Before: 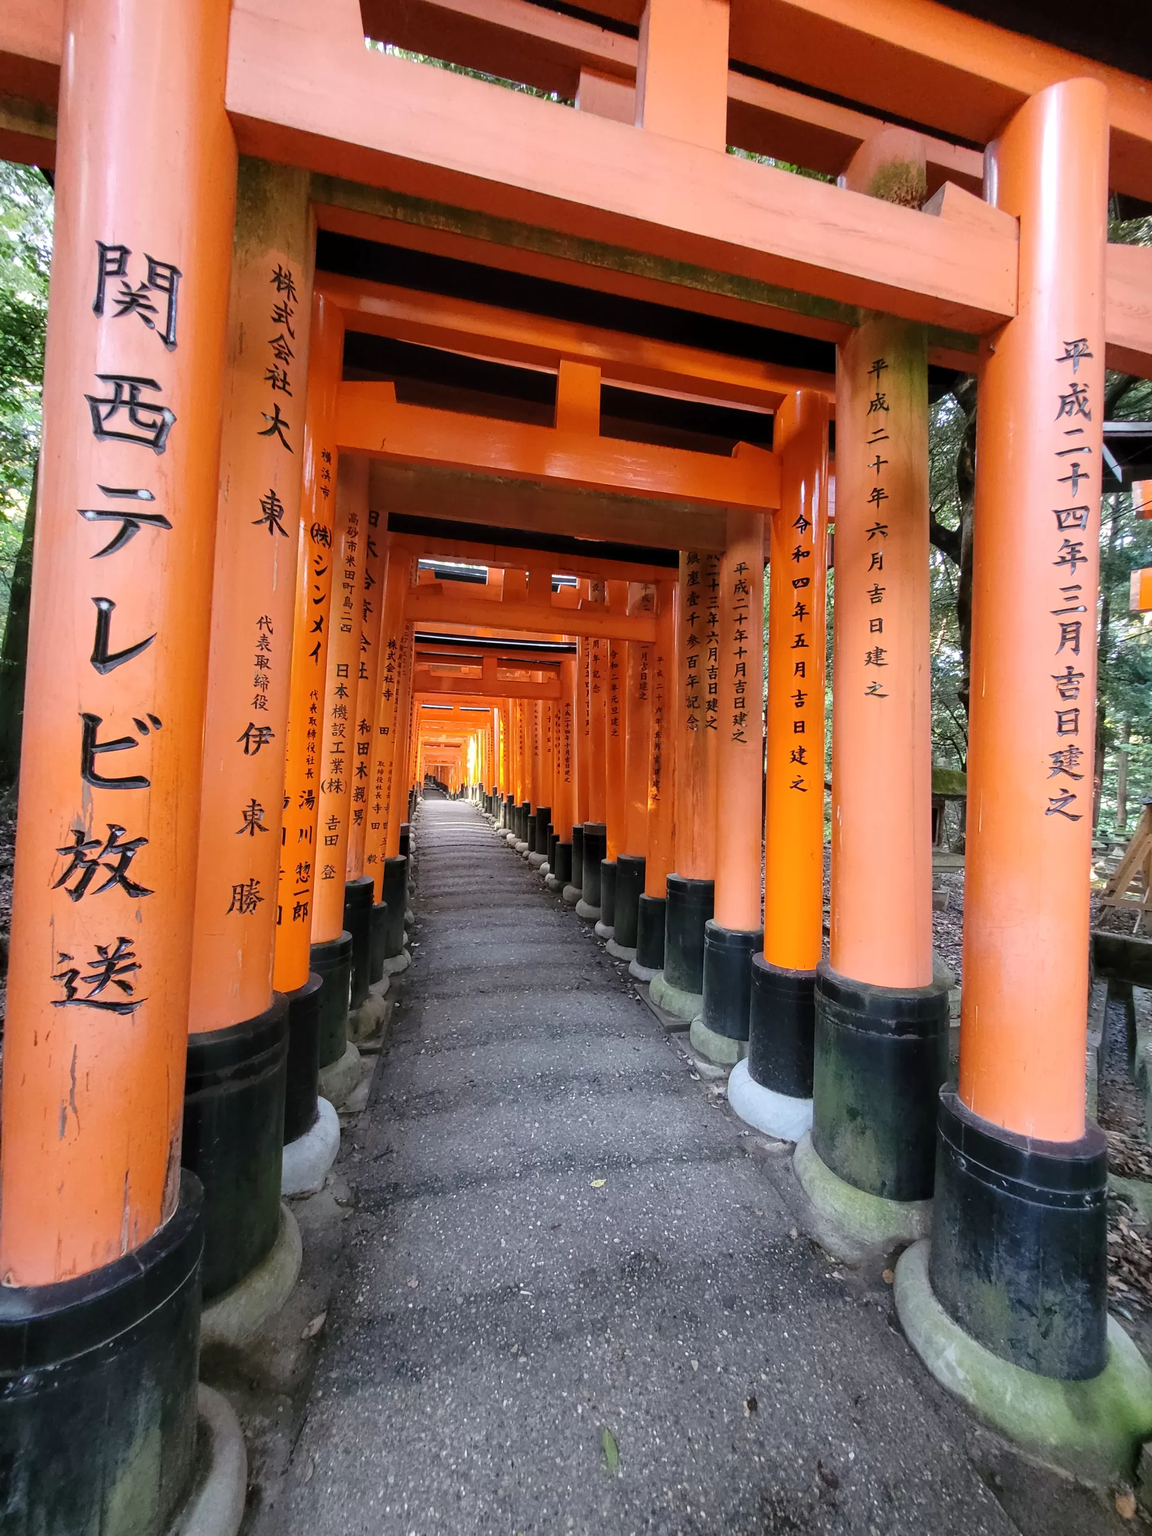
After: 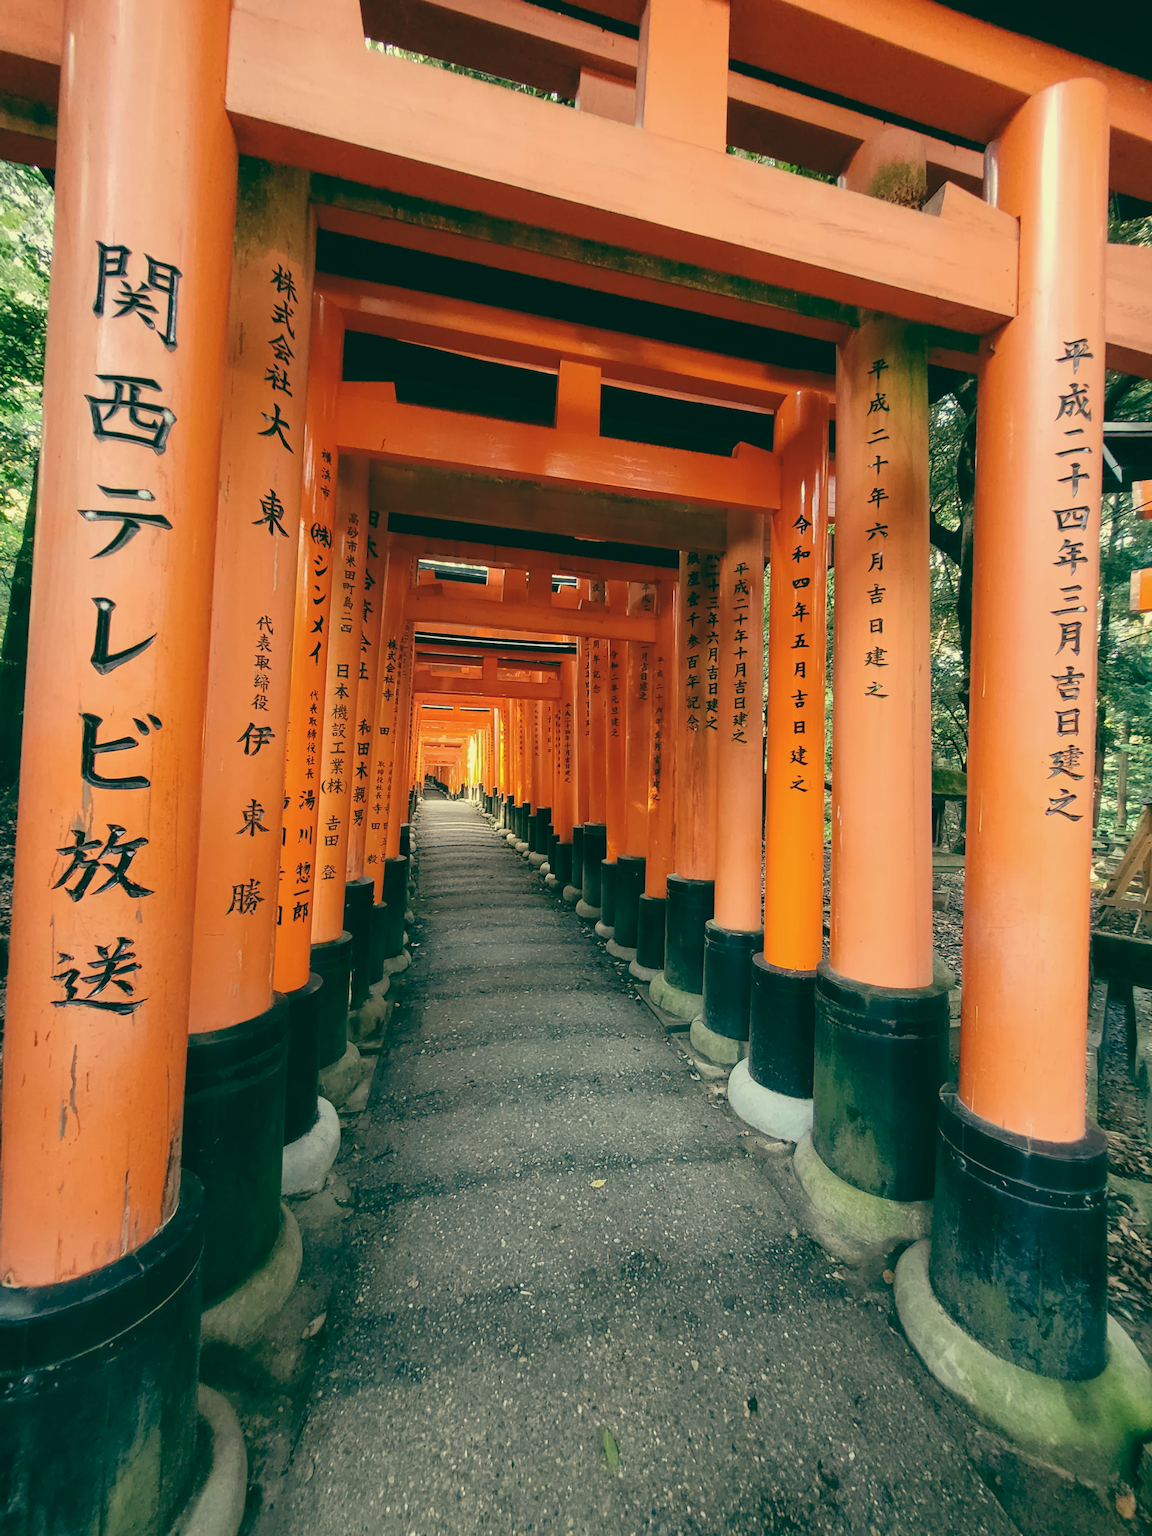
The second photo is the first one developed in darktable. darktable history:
color balance: mode lift, gamma, gain (sRGB), lift [1, 0.69, 1, 1], gamma [1, 1.482, 1, 1], gain [1, 1, 1, 0.802]
contrast brightness saturation: contrast 0.08, saturation 0.02
exposure: black level correction -0.014, exposure -0.193 EV, compensate highlight preservation false
